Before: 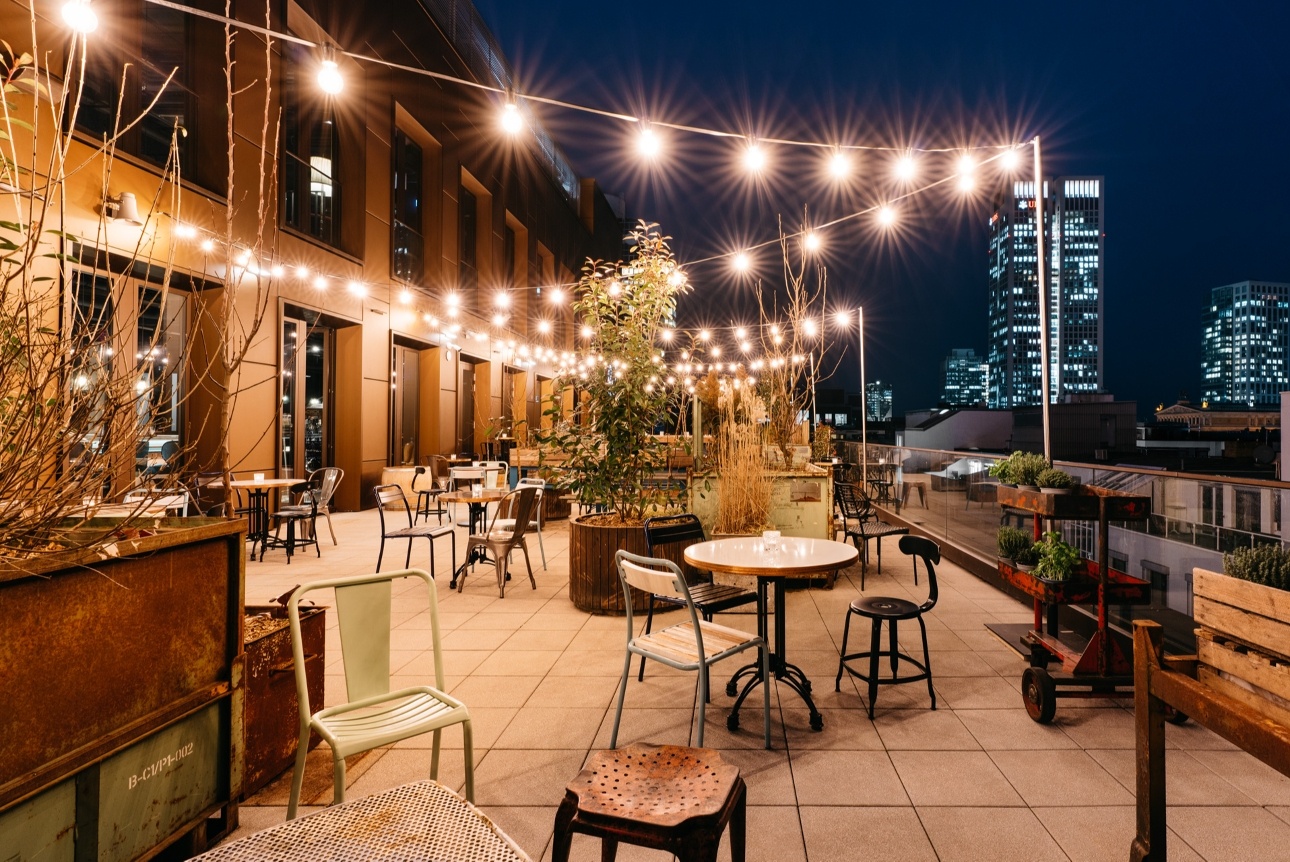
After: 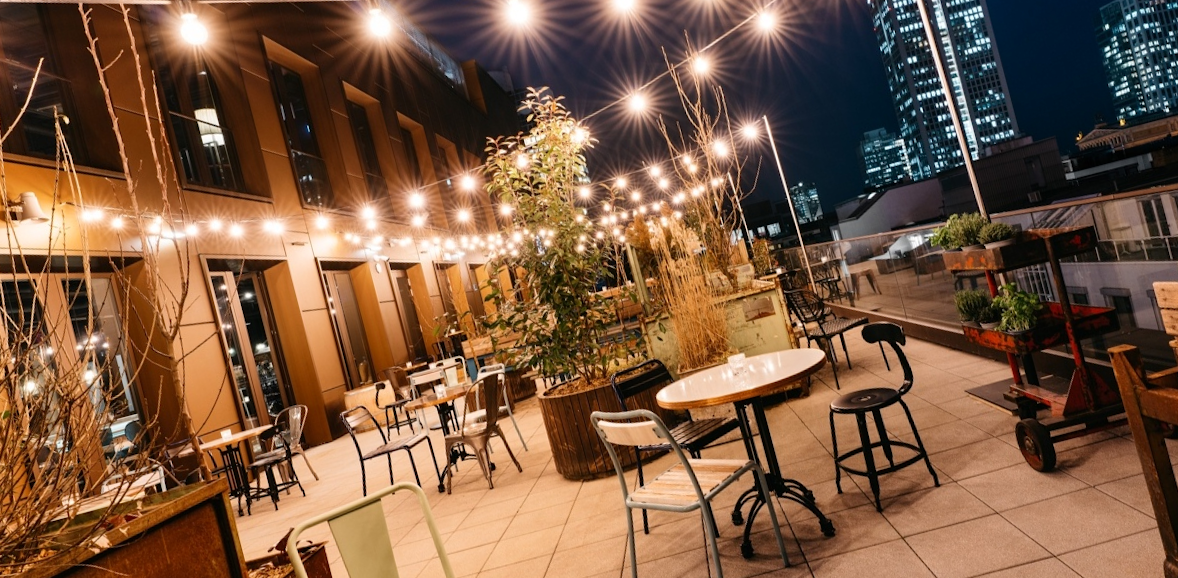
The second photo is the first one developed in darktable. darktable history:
rotate and perspective: rotation -14.8°, crop left 0.1, crop right 0.903, crop top 0.25, crop bottom 0.748
contrast brightness saturation: contrast 0.05
